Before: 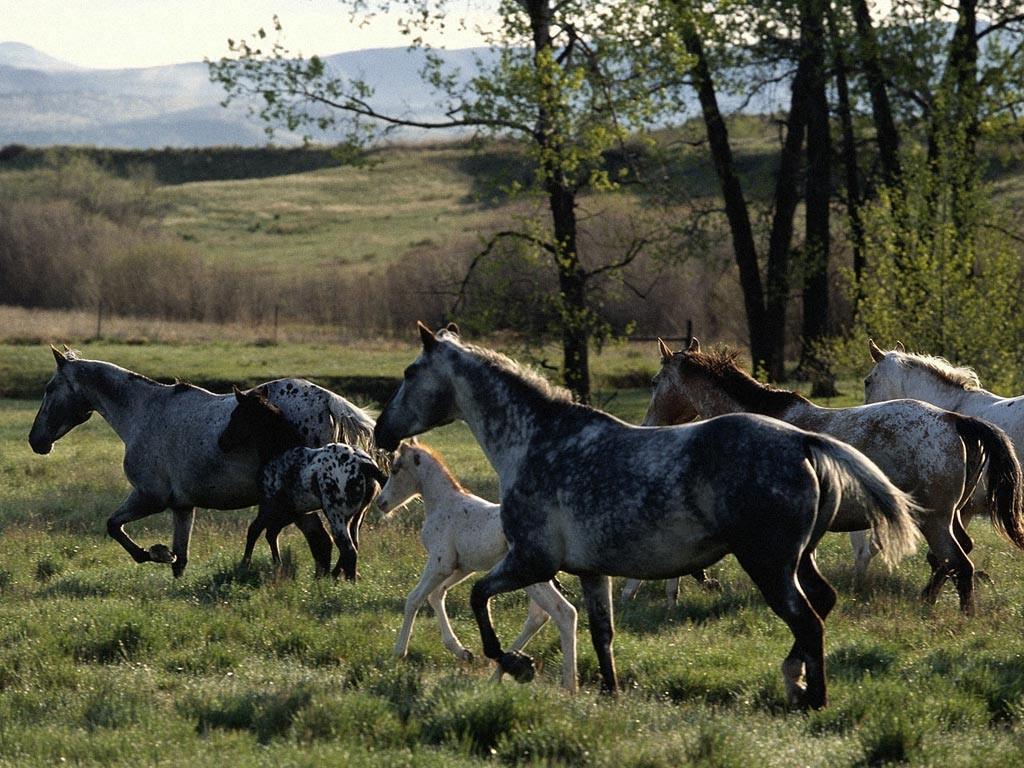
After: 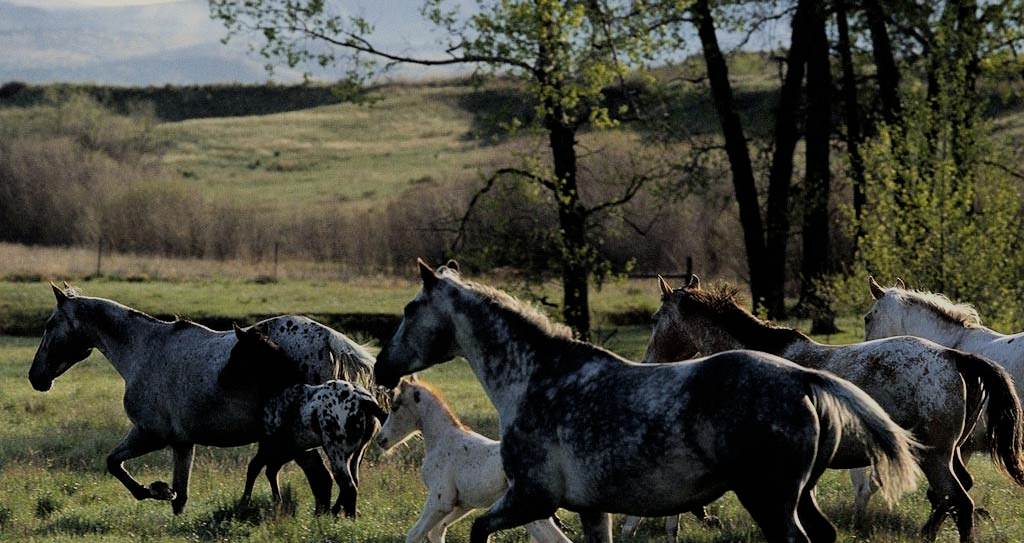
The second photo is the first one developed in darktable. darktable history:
crop and rotate: top 8.293%, bottom 20.996%
filmic rgb: black relative exposure -7.15 EV, white relative exposure 5.36 EV, hardness 3.02, color science v6 (2022)
